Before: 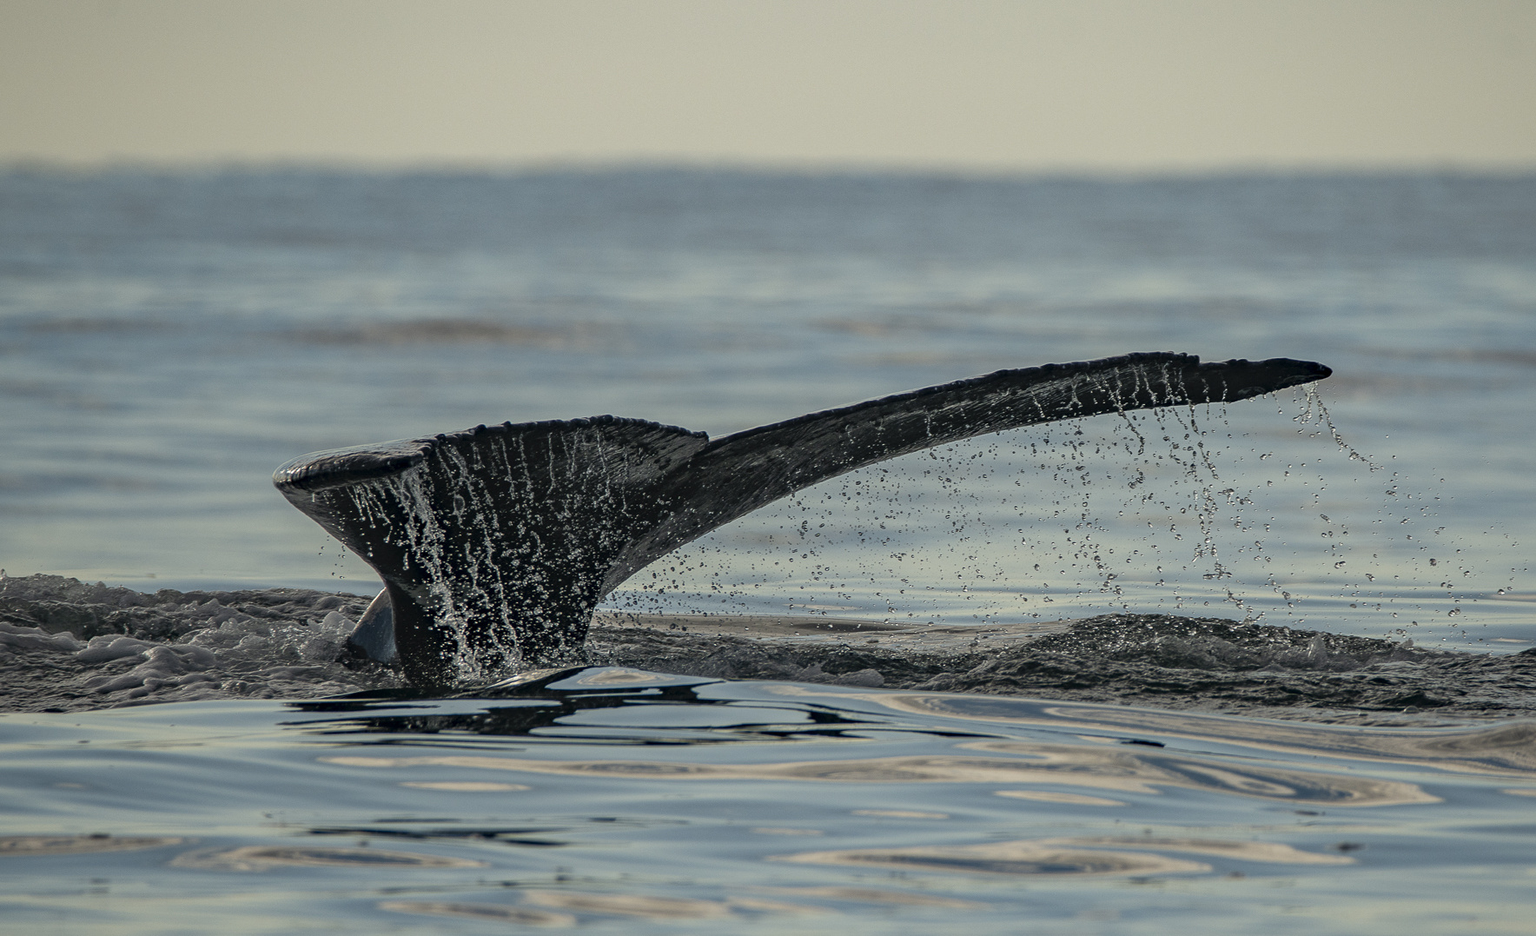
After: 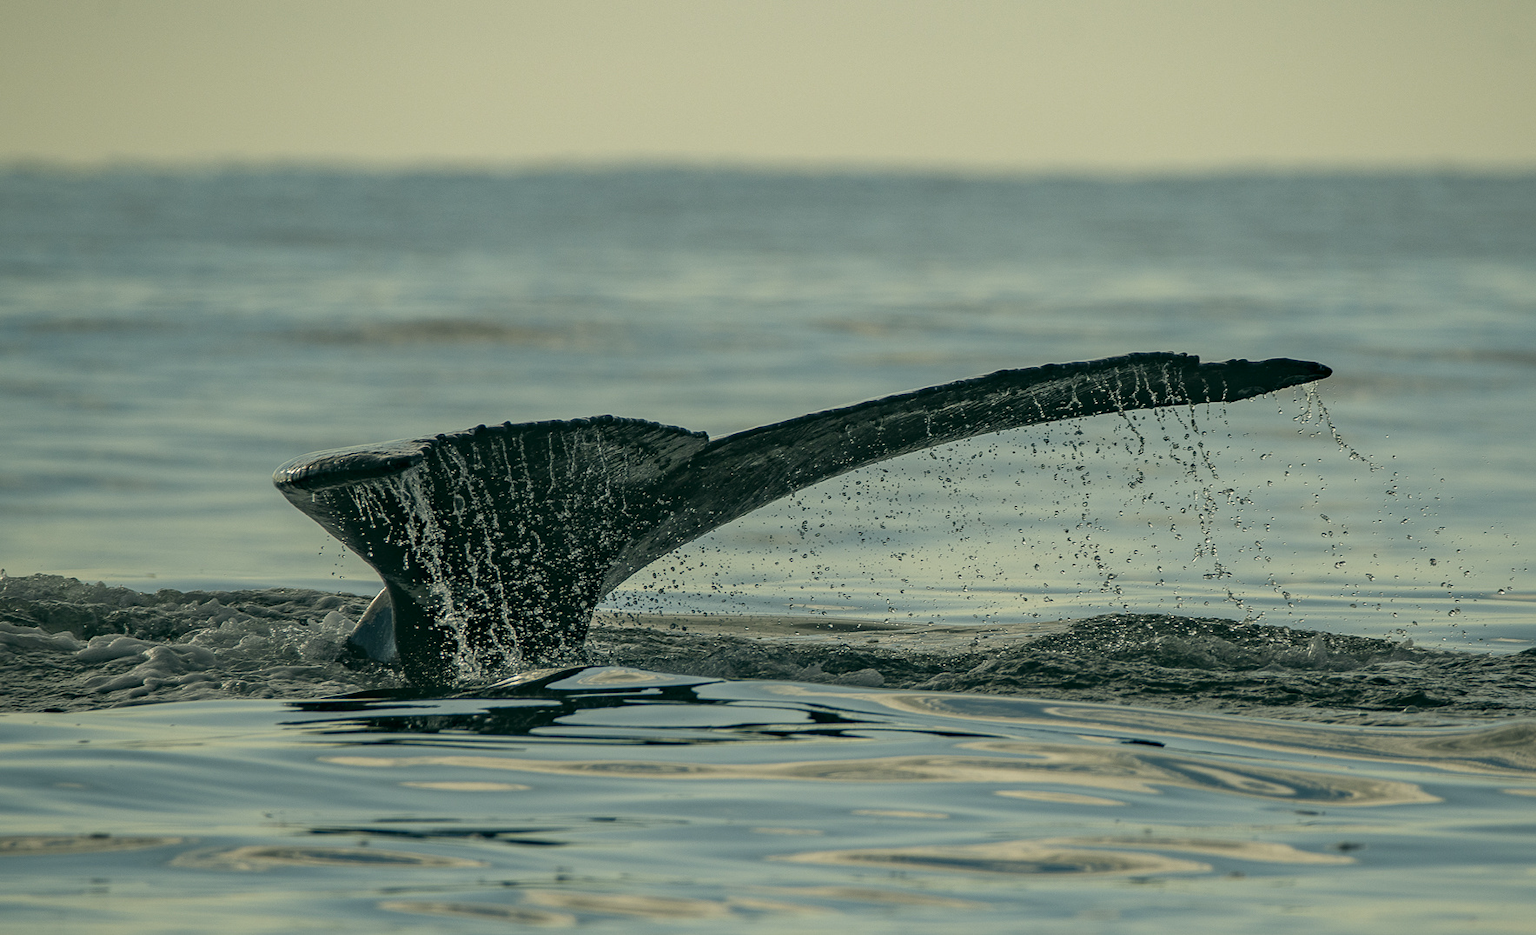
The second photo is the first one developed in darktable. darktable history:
color correction: highlights a* -0.433, highlights b* 9.37, shadows a* -8.88, shadows b* 1.46
